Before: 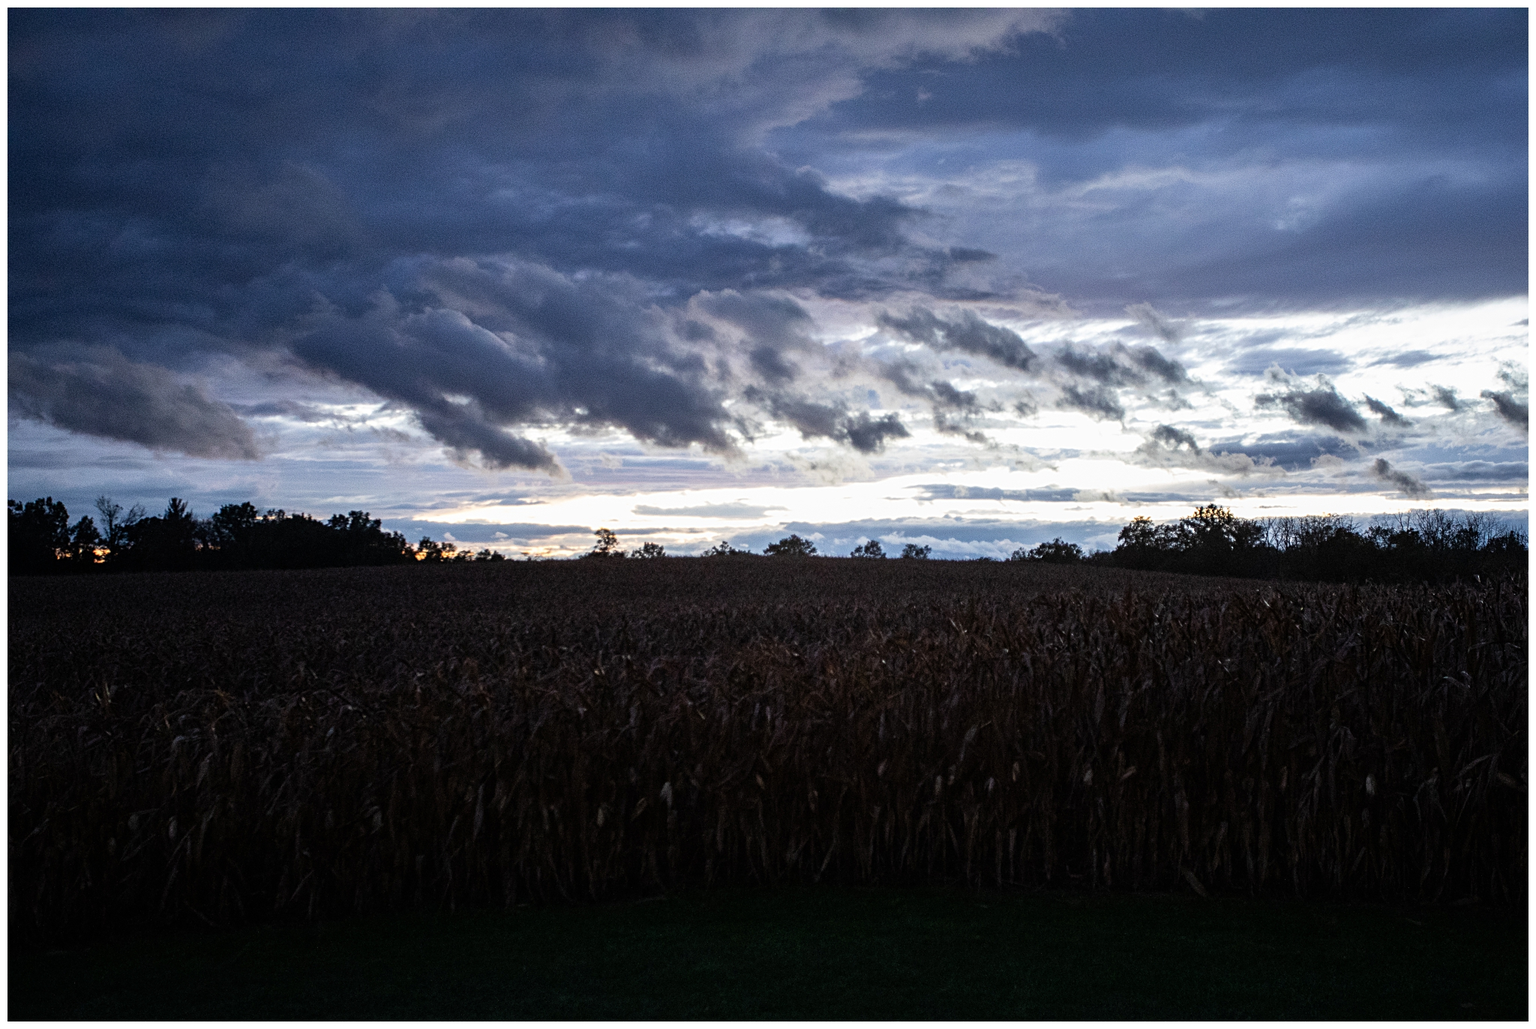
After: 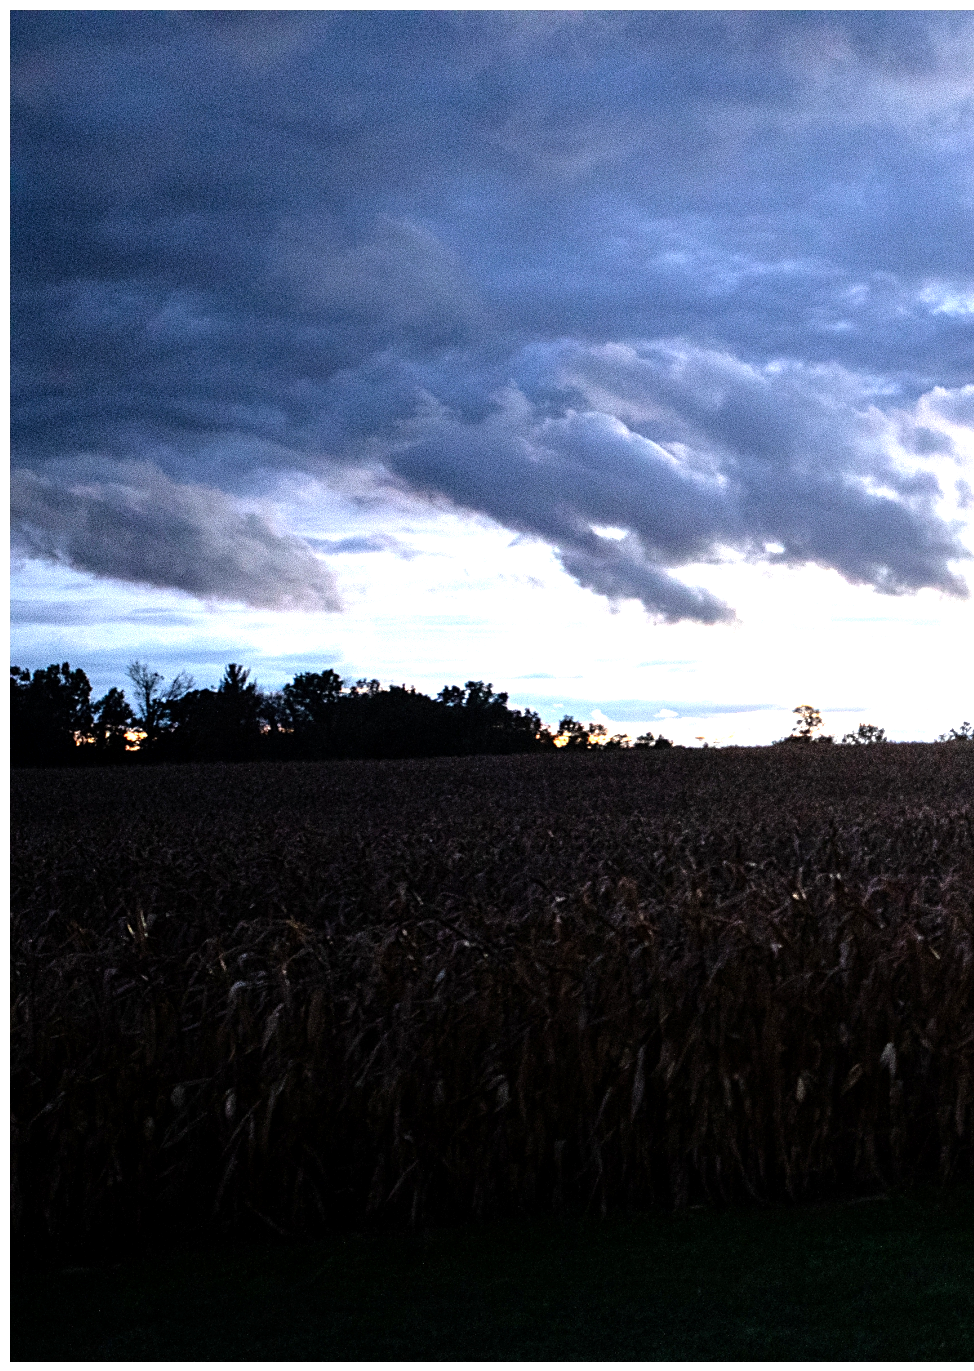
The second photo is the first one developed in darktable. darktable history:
crop and rotate: left 0.026%, top 0%, right 52.373%
tone equalizer: -8 EV -0.738 EV, -7 EV -0.713 EV, -6 EV -0.606 EV, -5 EV -0.425 EV, -3 EV 0.38 EV, -2 EV 0.6 EV, -1 EV 0.7 EV, +0 EV 0.735 EV, mask exposure compensation -0.502 EV
exposure: black level correction 0.001, exposure 0.954 EV, compensate highlight preservation false
